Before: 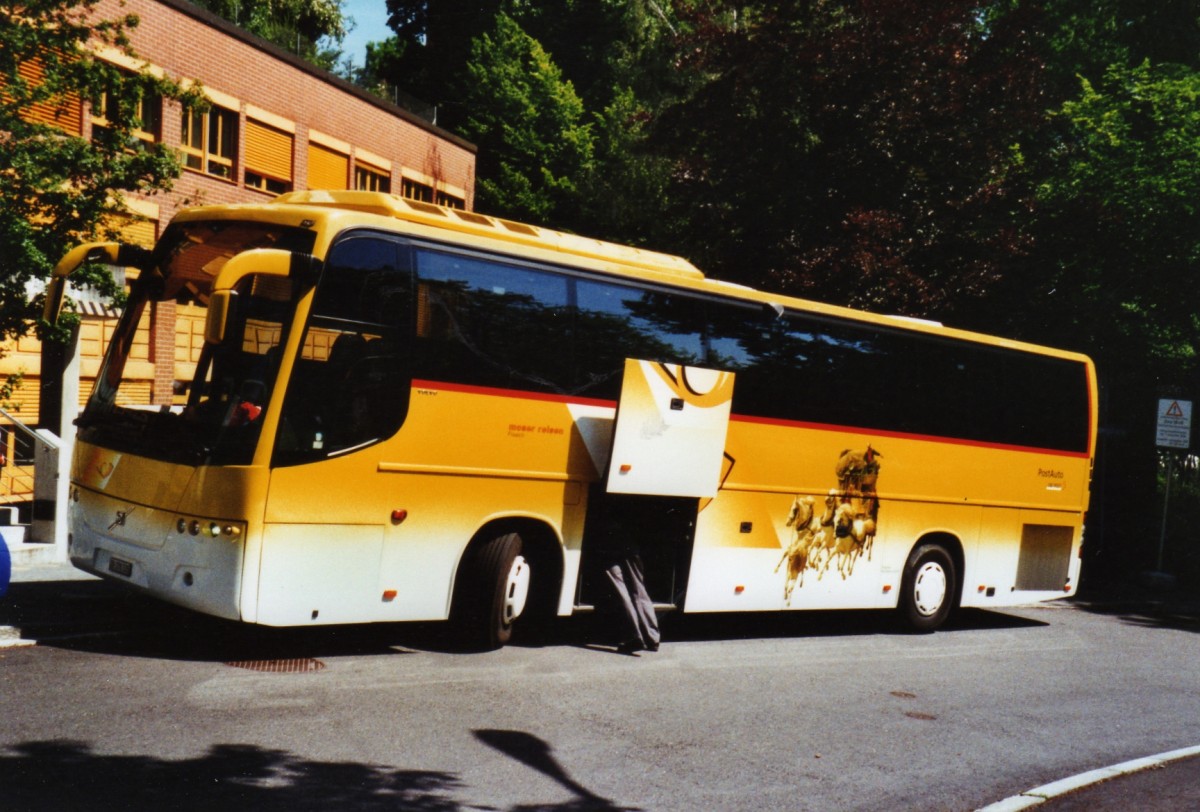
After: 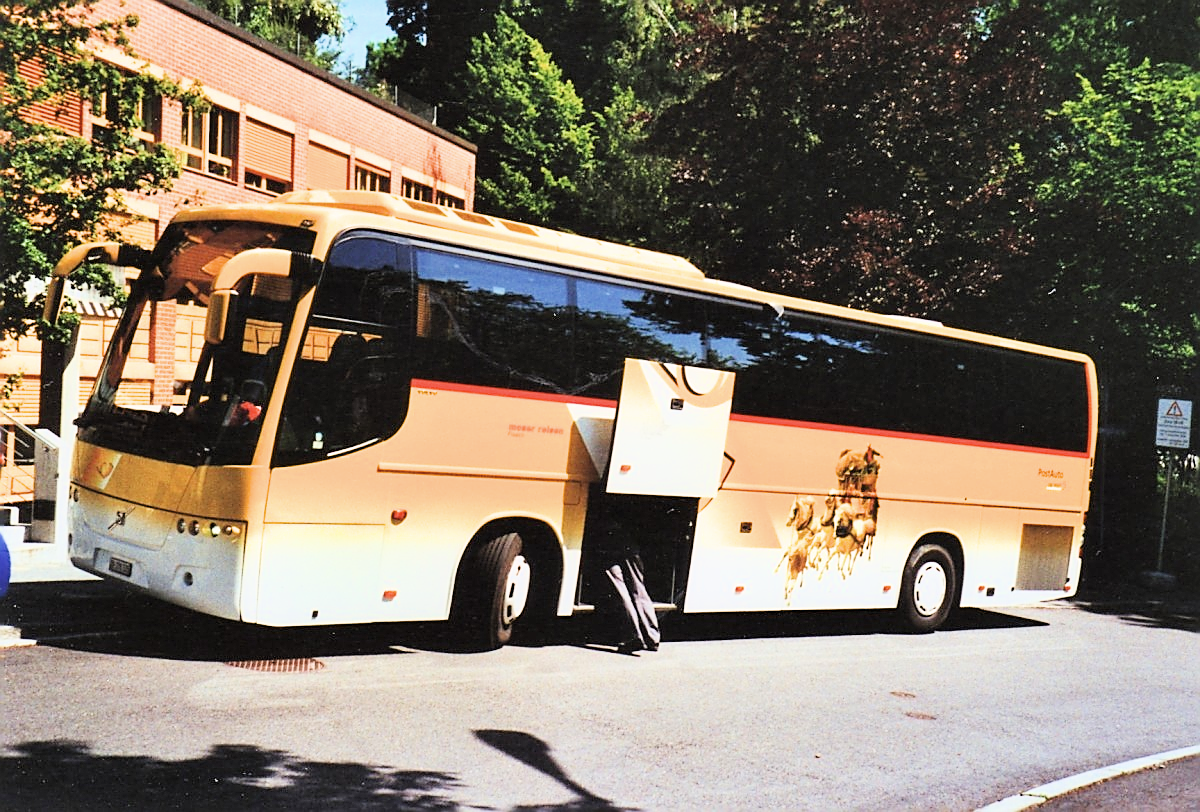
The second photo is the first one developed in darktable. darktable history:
color correction: saturation 0.85
filmic rgb: black relative exposure -7.15 EV, white relative exposure 5.36 EV, hardness 3.02, color science v6 (2022)
exposure: black level correction 0, exposure 2.088 EV, compensate exposure bias true, compensate highlight preservation false
sharpen: radius 1.4, amount 1.25, threshold 0.7
